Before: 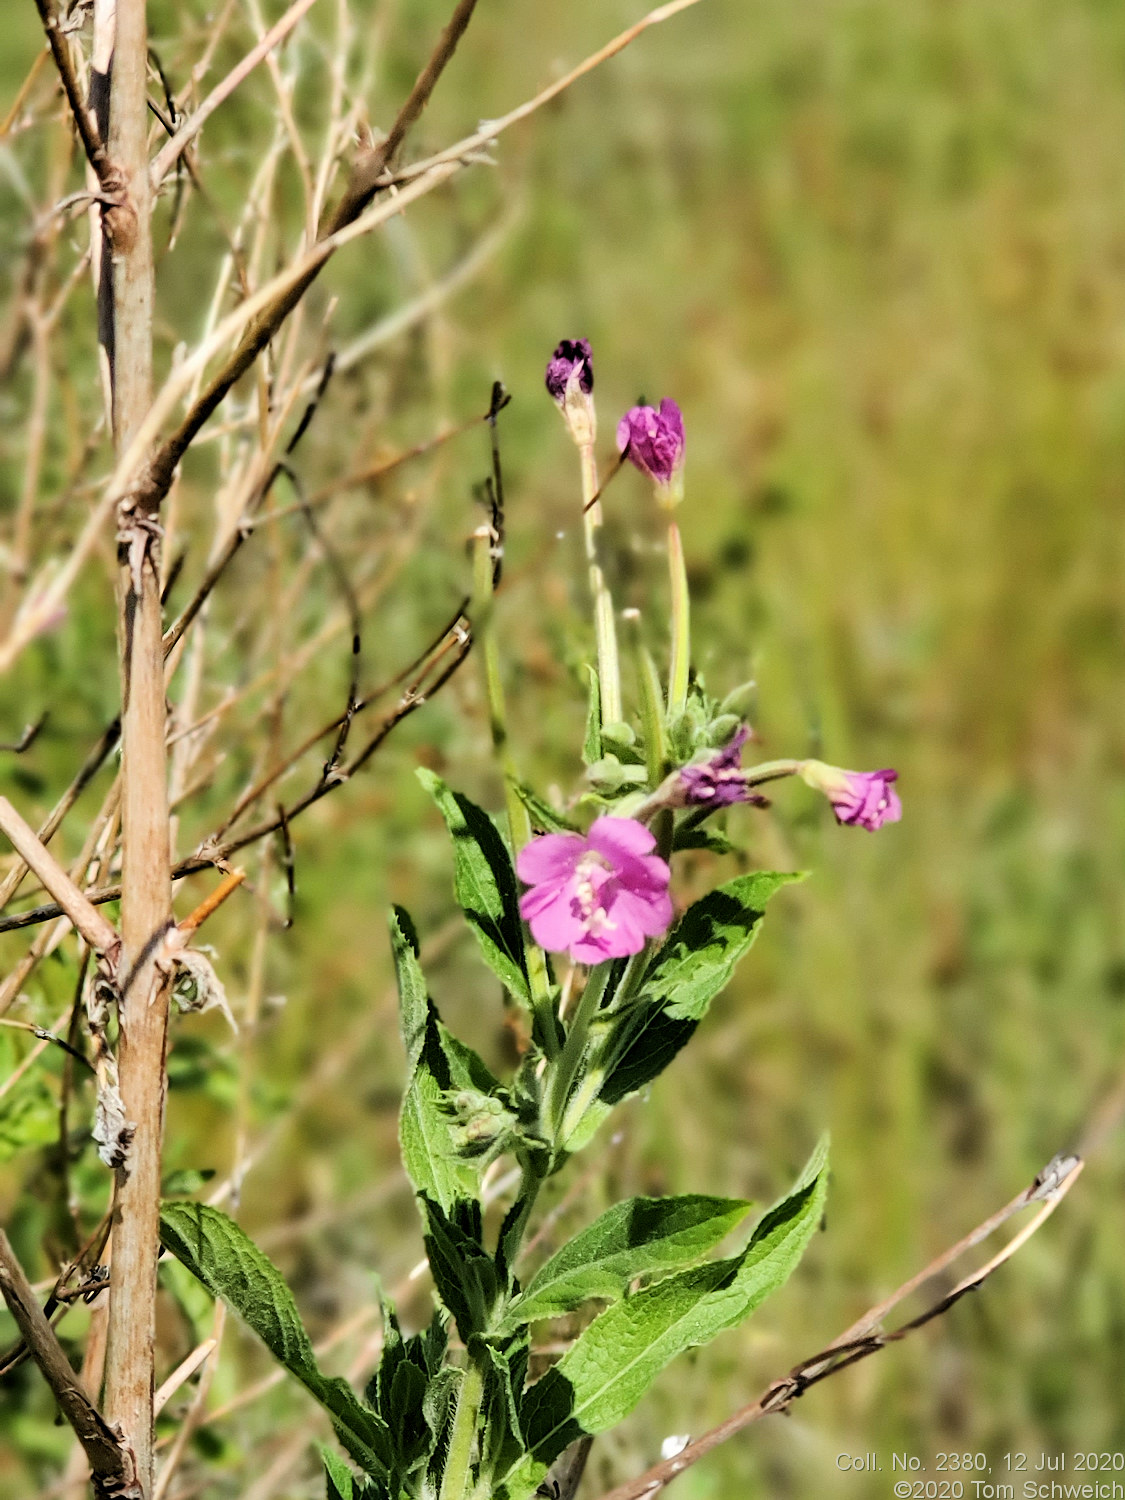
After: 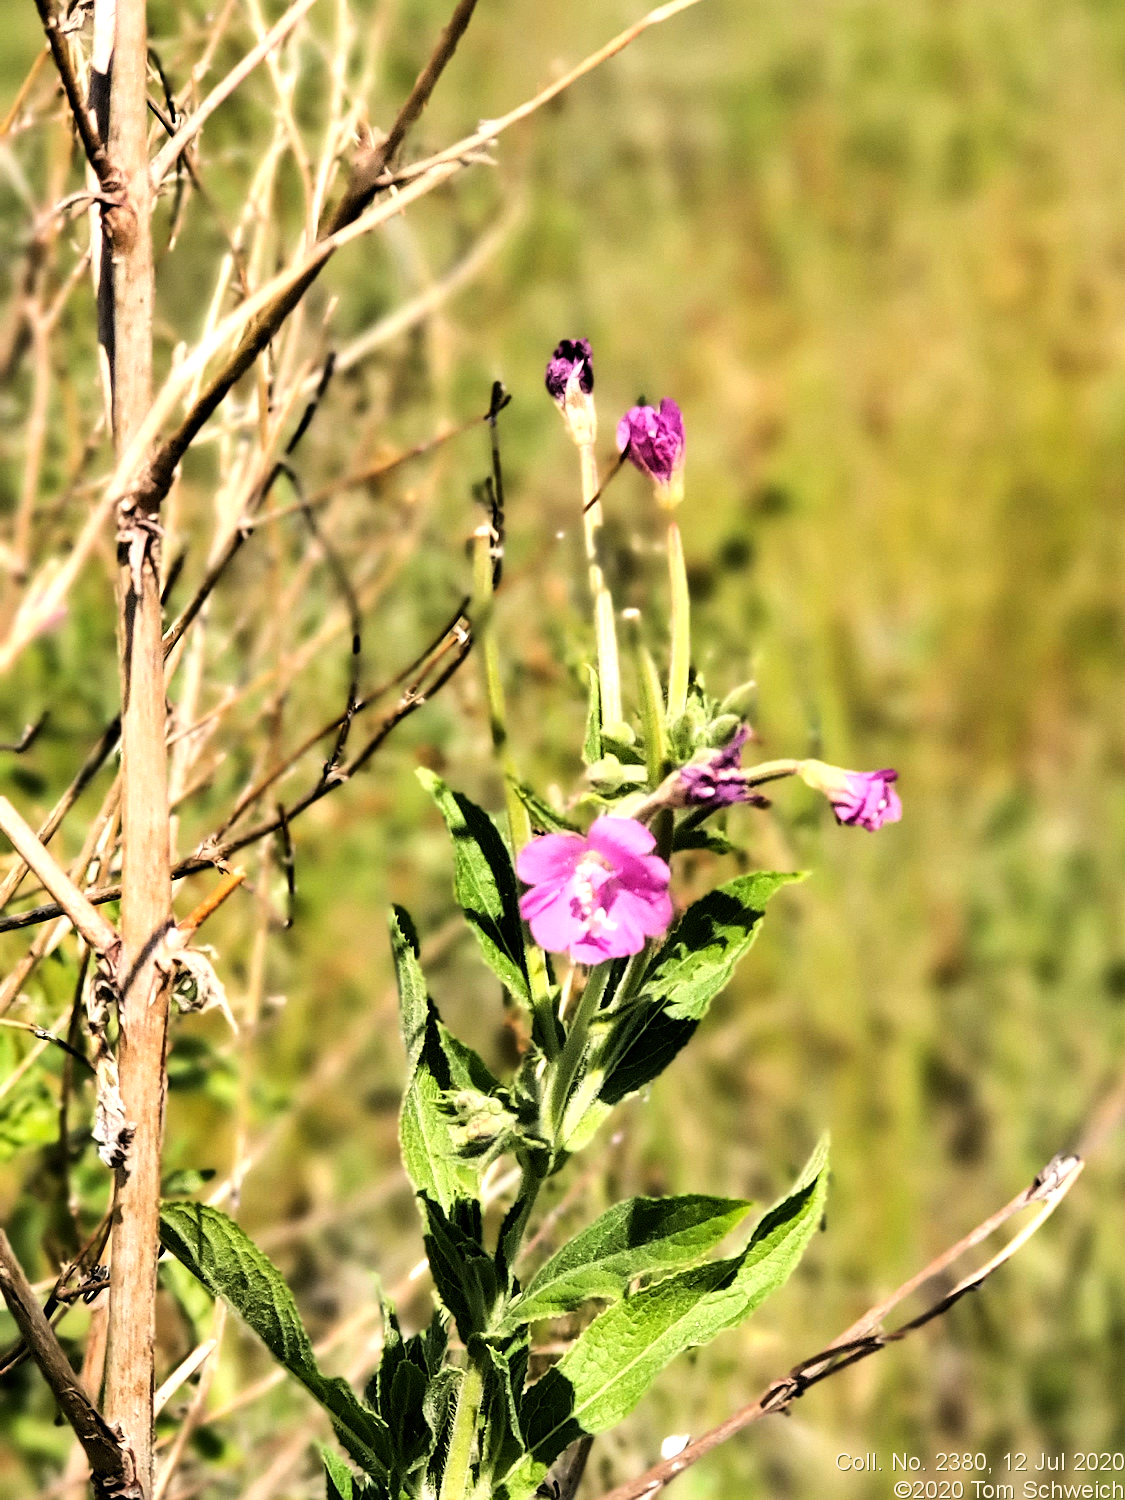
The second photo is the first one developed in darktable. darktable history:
tone equalizer: -8 EV -0.724 EV, -7 EV -0.679 EV, -6 EV -0.569 EV, -5 EV -0.399 EV, -3 EV 0.394 EV, -2 EV 0.6 EV, -1 EV 0.695 EV, +0 EV 0.748 EV, edges refinement/feathering 500, mask exposure compensation -1.57 EV, preserve details no
color correction: highlights a* 7.63, highlights b* 4.21
